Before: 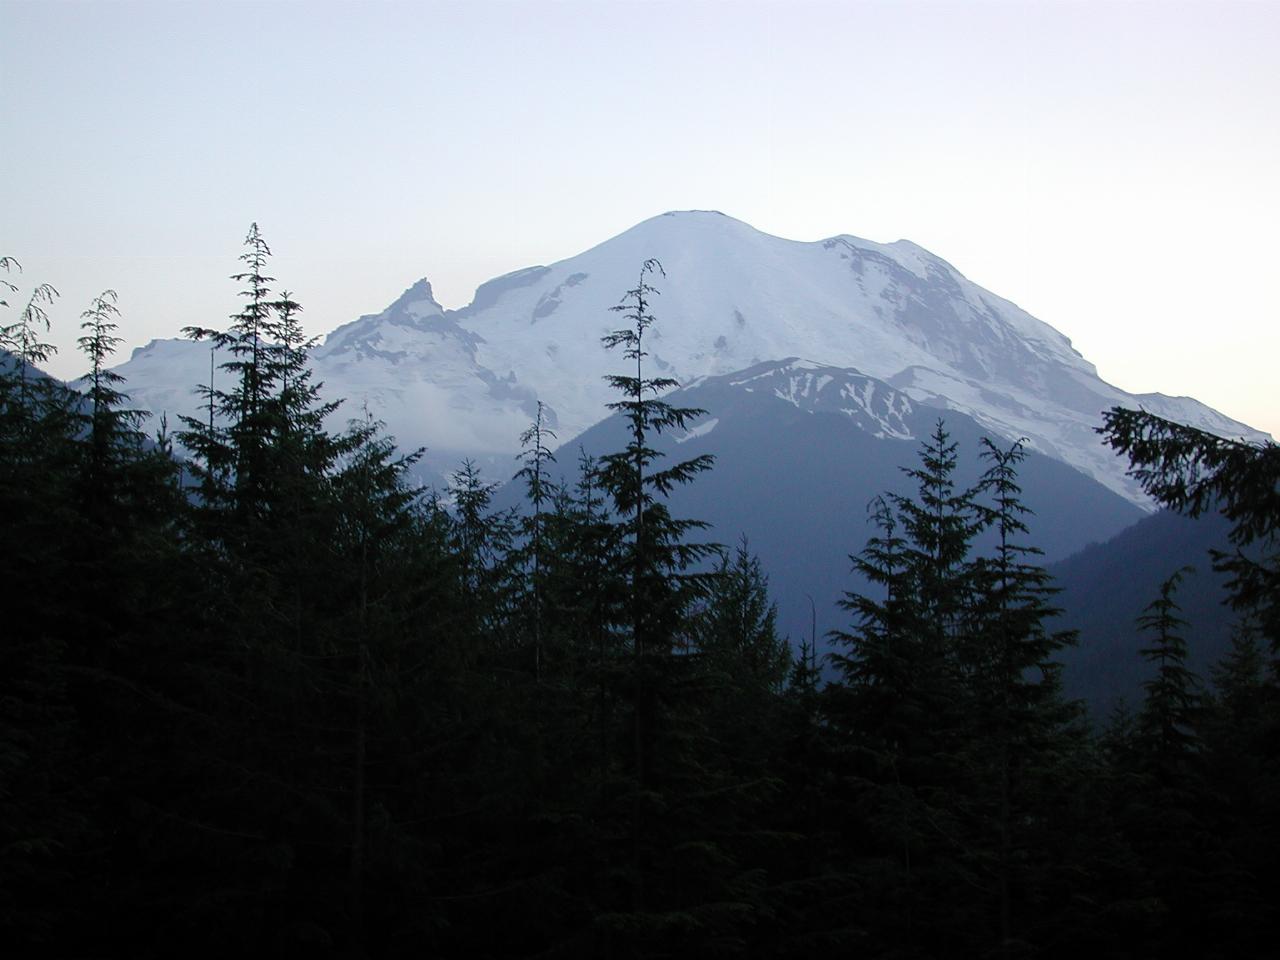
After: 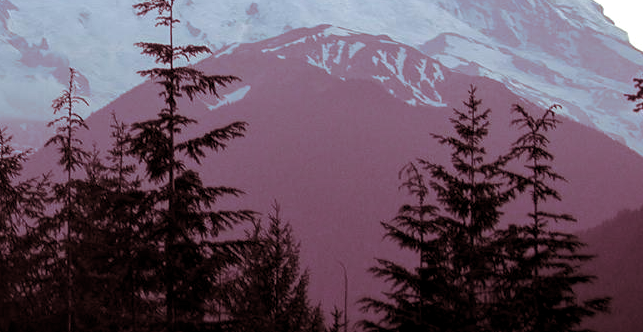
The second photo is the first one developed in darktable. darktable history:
crop: left 36.607%, top 34.735%, right 13.146%, bottom 30.611%
split-toning: compress 20%
local contrast: on, module defaults
